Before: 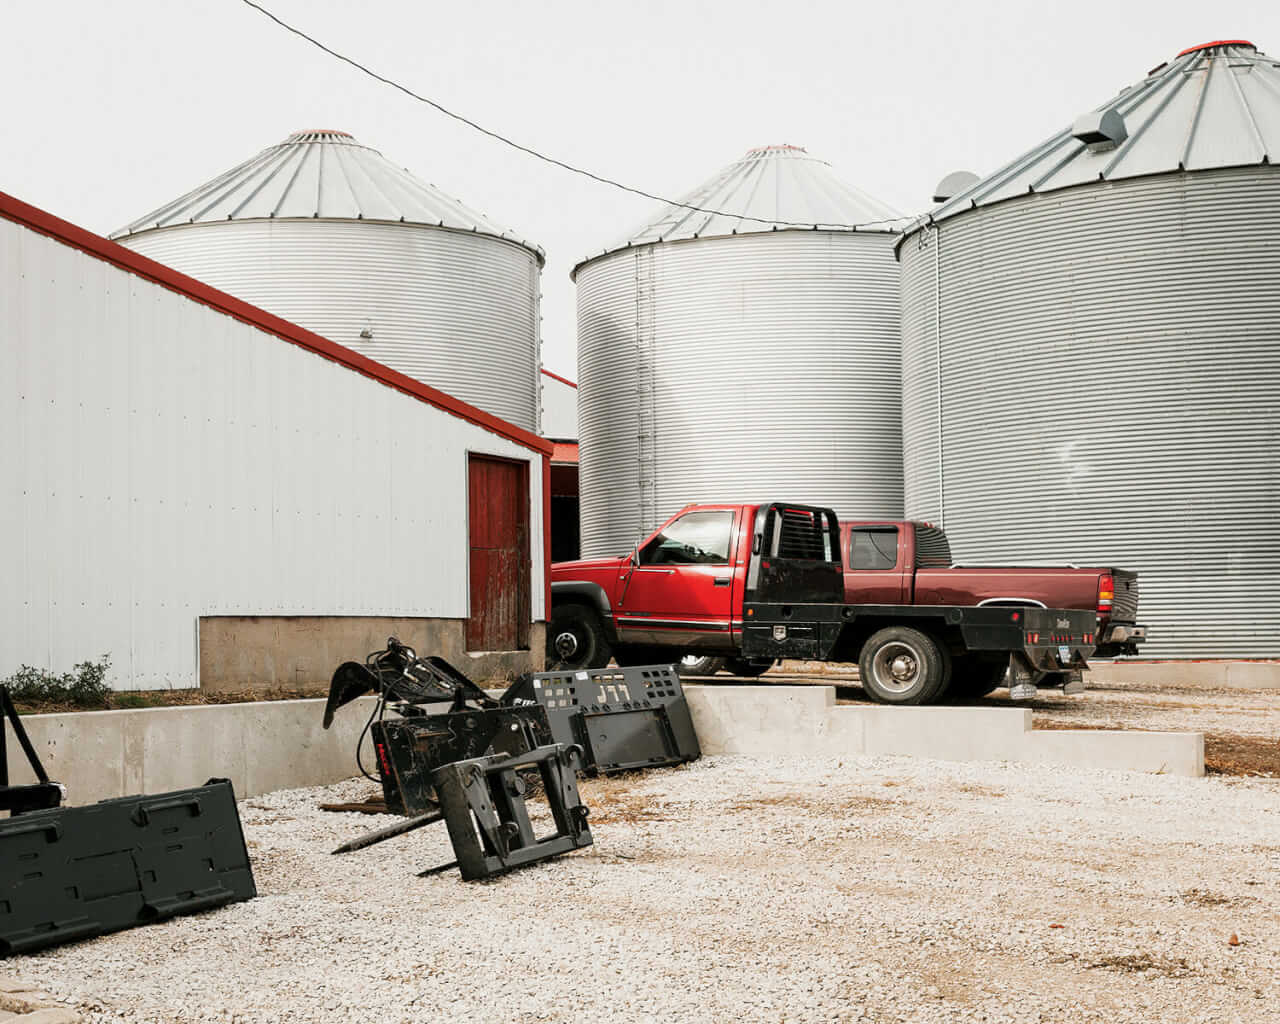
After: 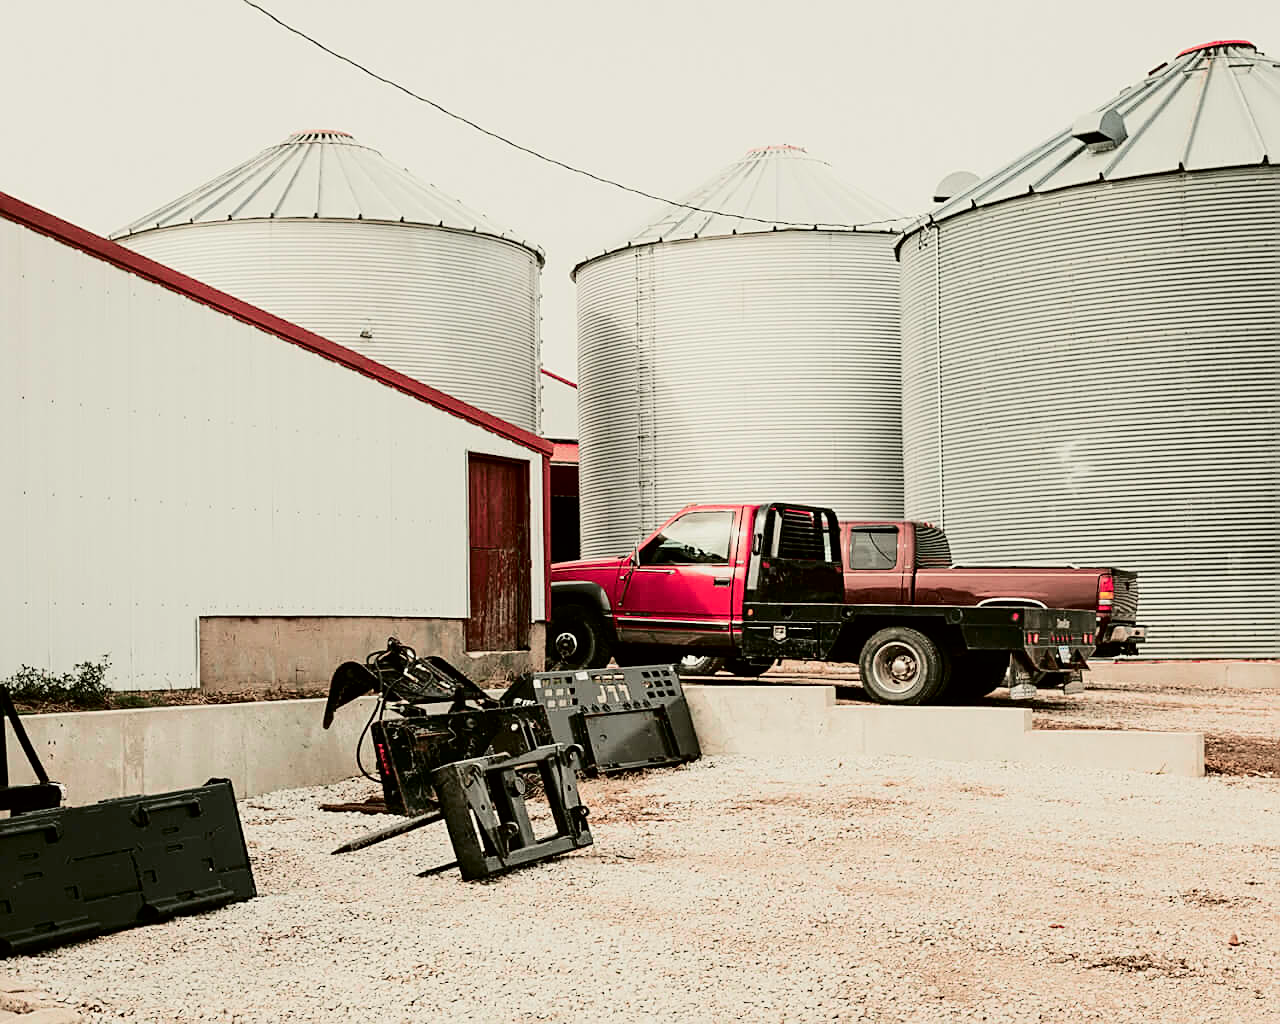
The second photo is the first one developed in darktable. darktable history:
tone curve: curves: ch0 [(0, 0) (0.049, 0.01) (0.154, 0.081) (0.491, 0.56) (0.739, 0.794) (0.992, 0.937)]; ch1 [(0, 0) (0.172, 0.123) (0.317, 0.272) (0.401, 0.422) (0.499, 0.497) (0.531, 0.54) (0.615, 0.603) (0.741, 0.783) (1, 1)]; ch2 [(0, 0) (0.411, 0.424) (0.462, 0.483) (0.544, 0.56) (0.686, 0.638) (1, 1)], color space Lab, independent channels, preserve colors none
sharpen: on, module defaults
